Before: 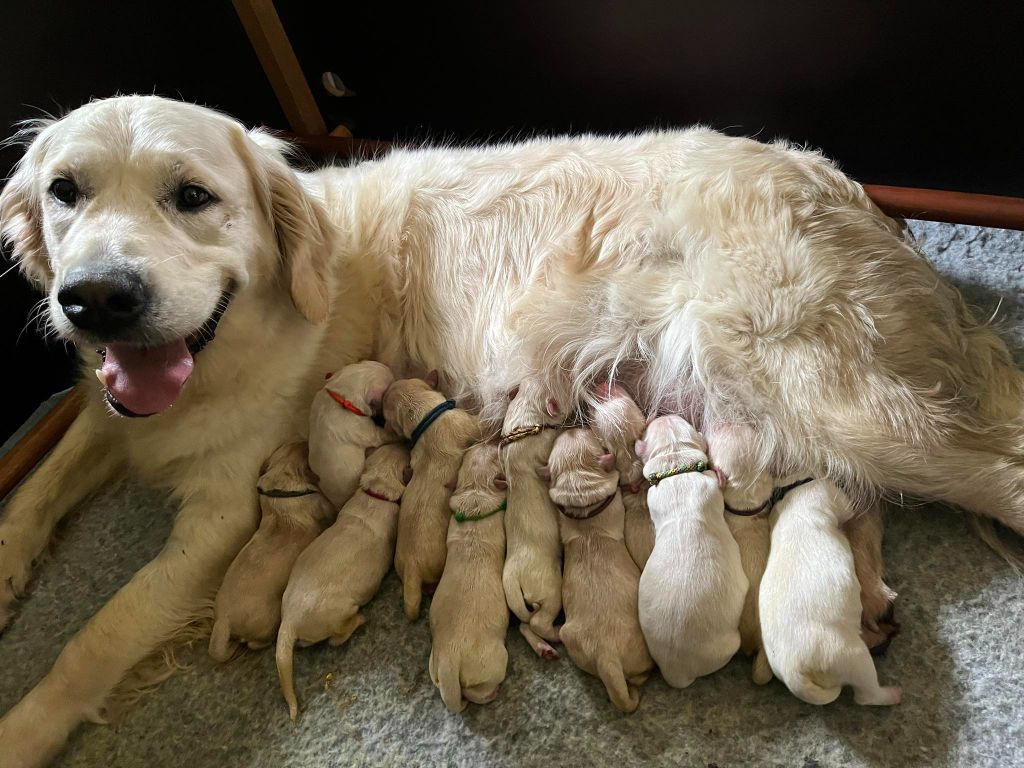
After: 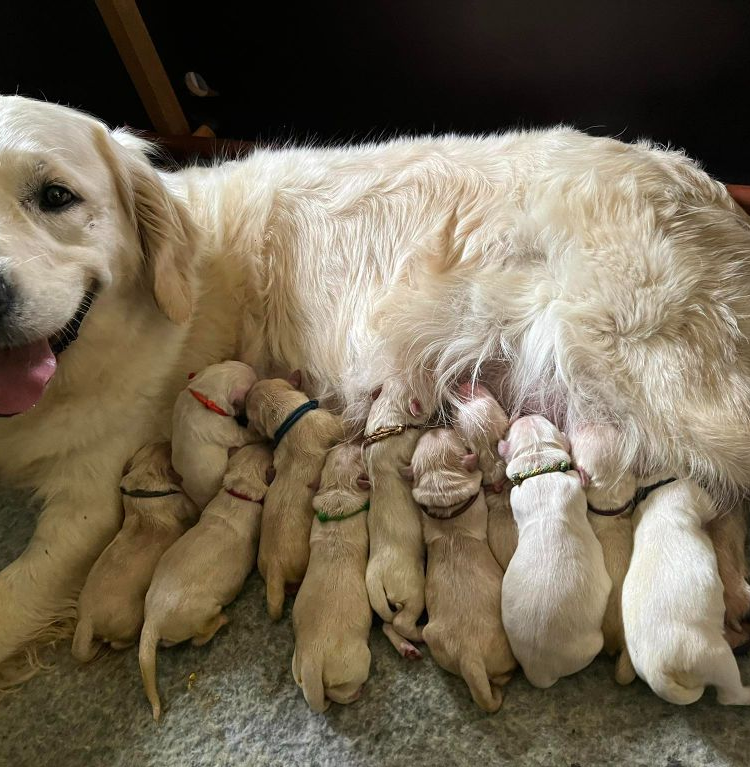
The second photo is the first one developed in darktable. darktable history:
crop: left 13.443%, right 13.31%
tone equalizer: on, module defaults
